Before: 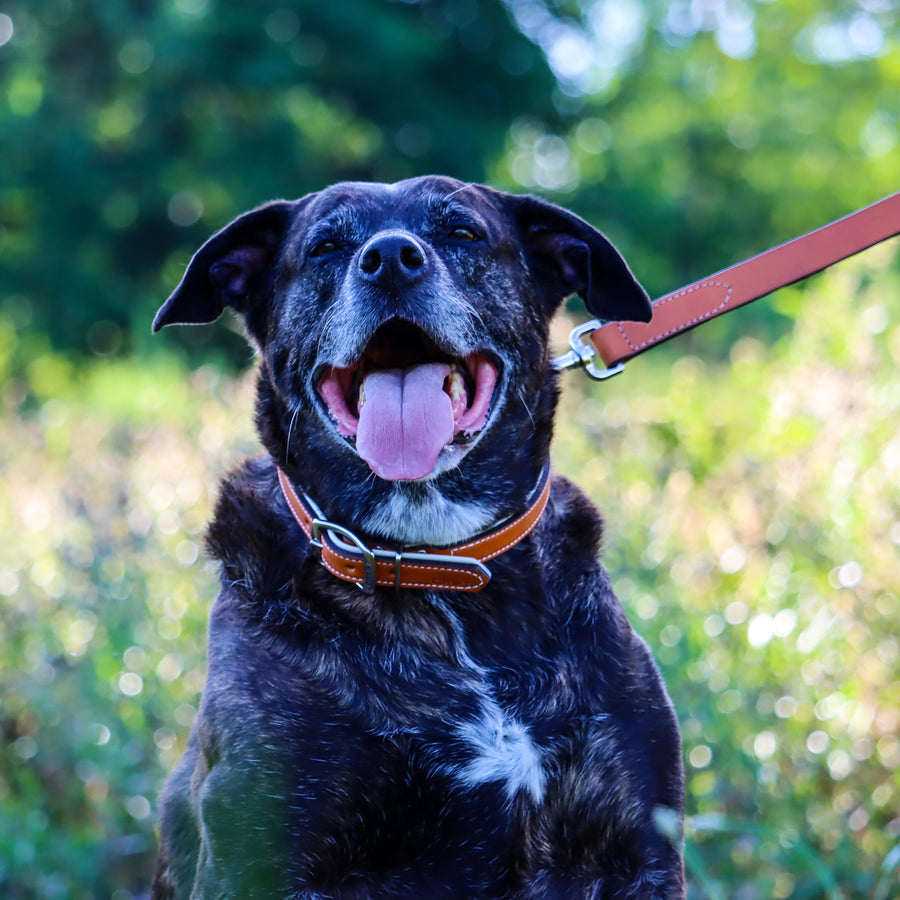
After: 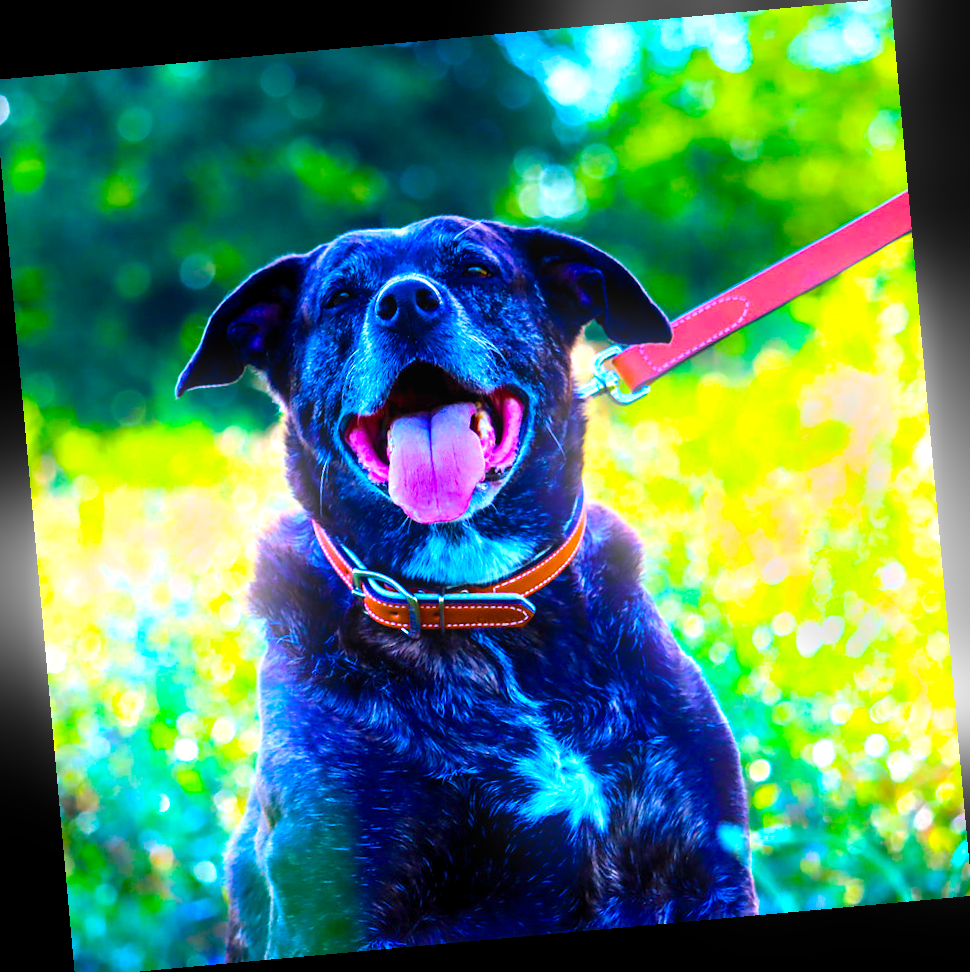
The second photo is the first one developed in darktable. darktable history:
bloom: size 9%, threshold 100%, strength 7%
rotate and perspective: rotation -5.2°, automatic cropping off
exposure: black level correction 0.001, exposure 0.5 EV, compensate exposure bias true, compensate highlight preservation false
crop and rotate: left 0.614%, top 0.179%, bottom 0.309%
color balance rgb: linear chroma grading › global chroma 42%, perceptual saturation grading › global saturation 42%, perceptual brilliance grading › global brilliance 25%, global vibrance 33%
graduated density: rotation -0.352°, offset 57.64
